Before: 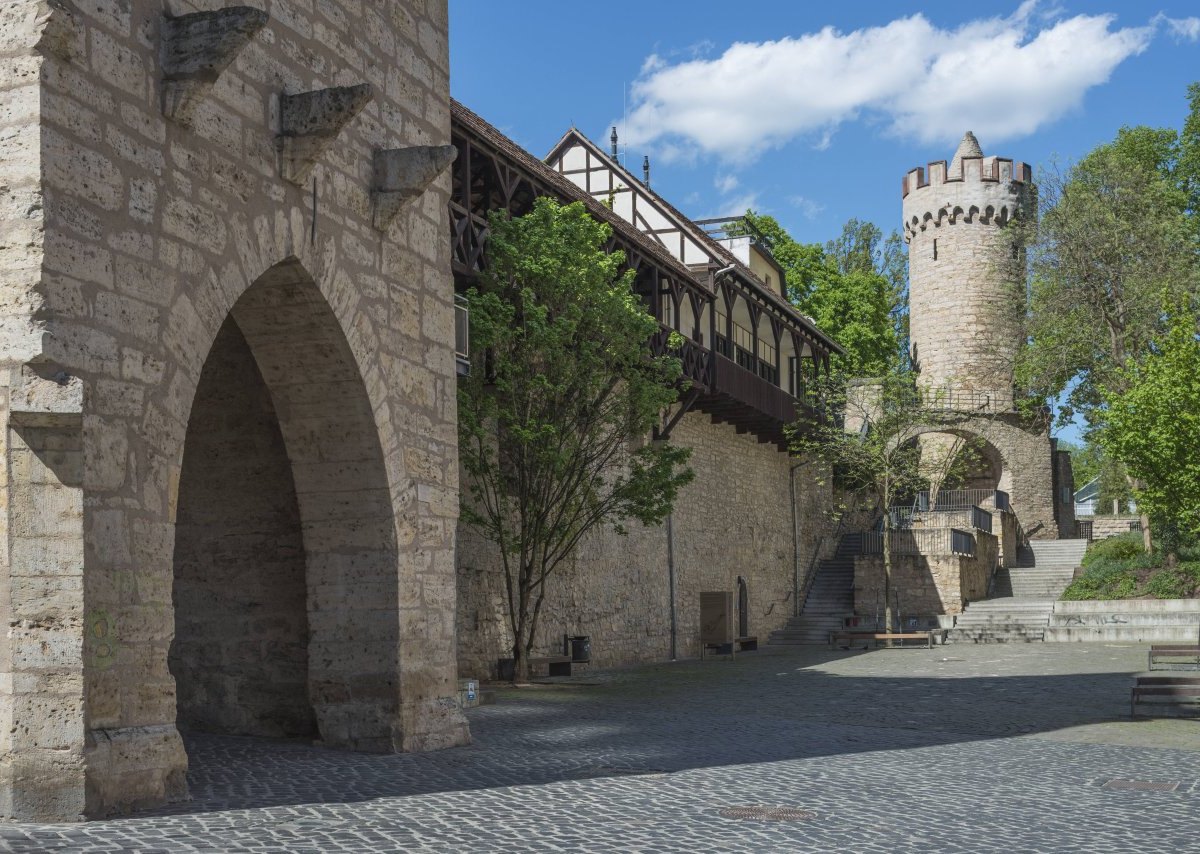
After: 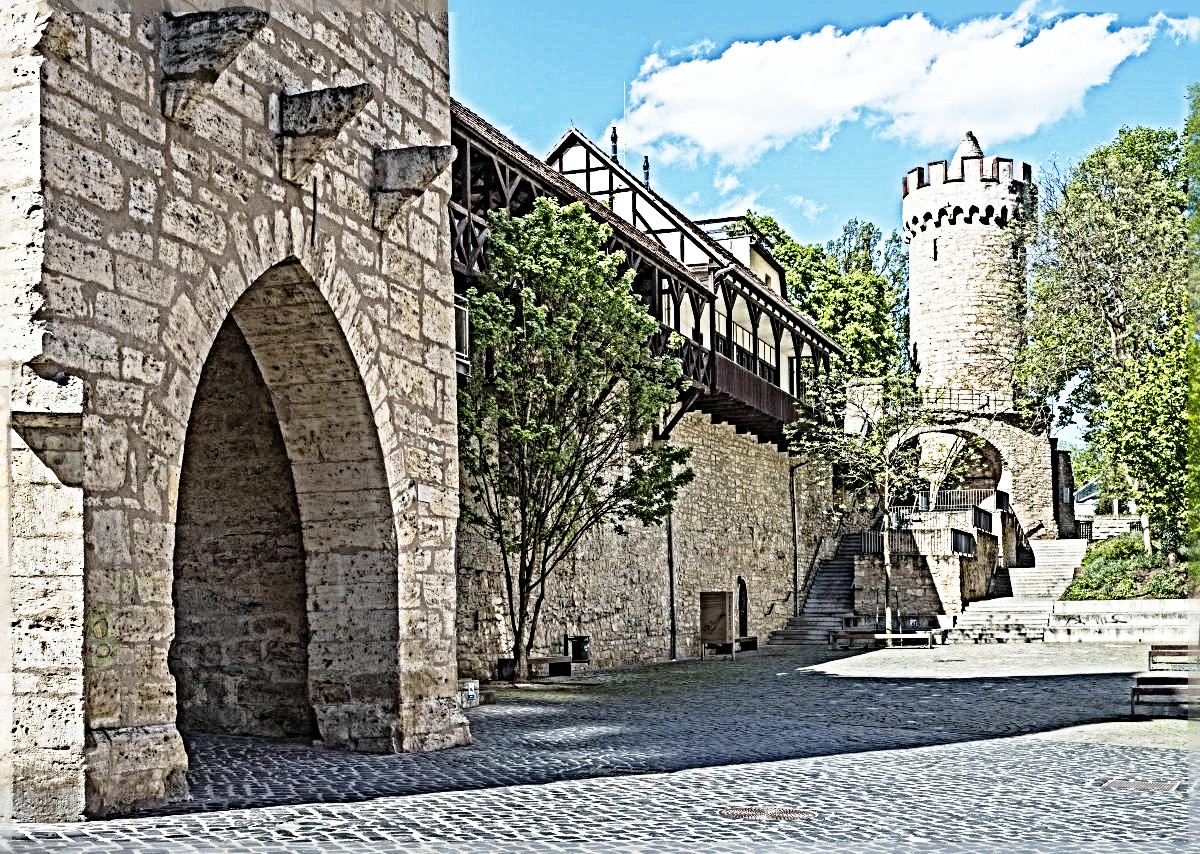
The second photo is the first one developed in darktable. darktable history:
contrast brightness saturation: contrast 0.06, brightness -0.01, saturation -0.23
color balance rgb: perceptual saturation grading › global saturation 25%, global vibrance 20%
sharpen: radius 6.3, amount 1.8, threshold 0
base curve: curves: ch0 [(0, 0) (0.012, 0.01) (0.073, 0.168) (0.31, 0.711) (0.645, 0.957) (1, 1)], preserve colors none
